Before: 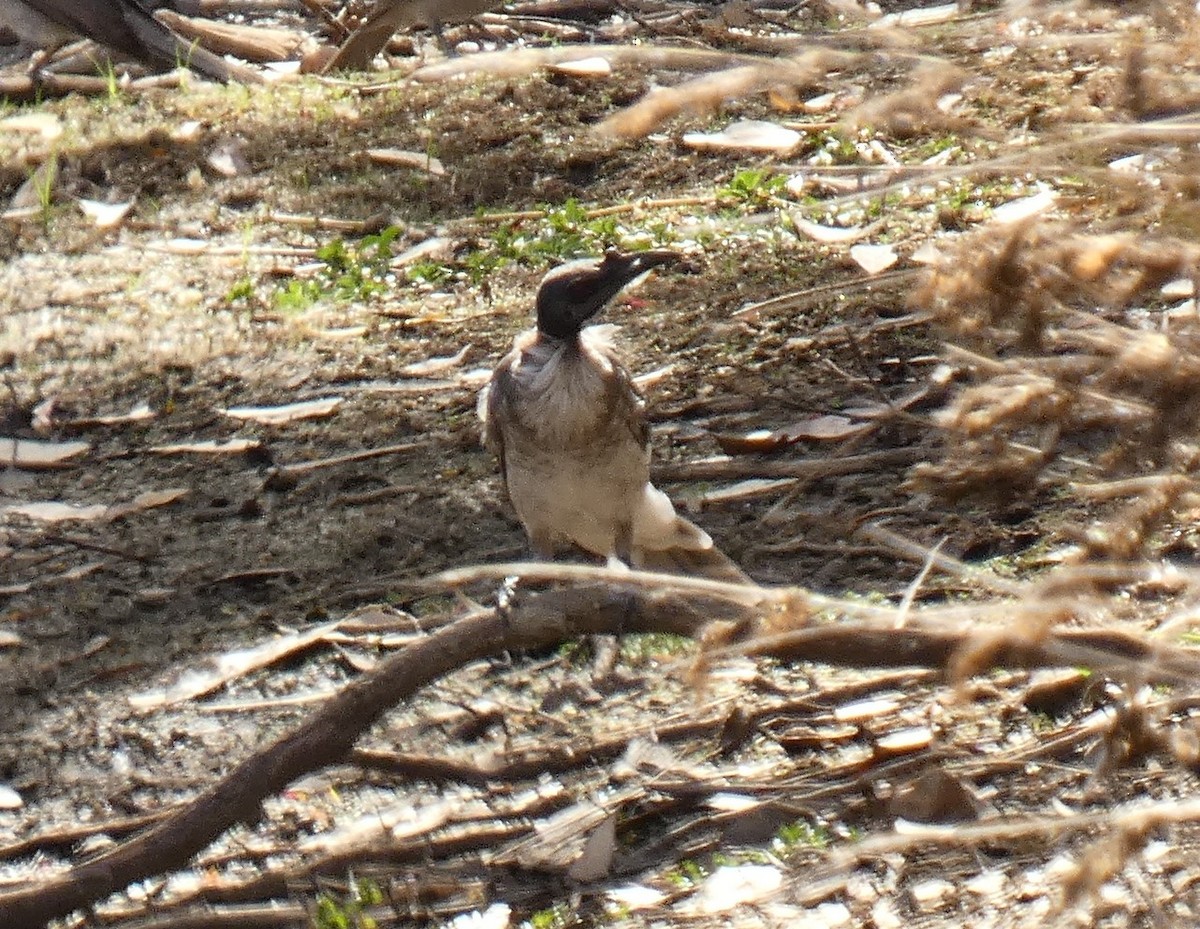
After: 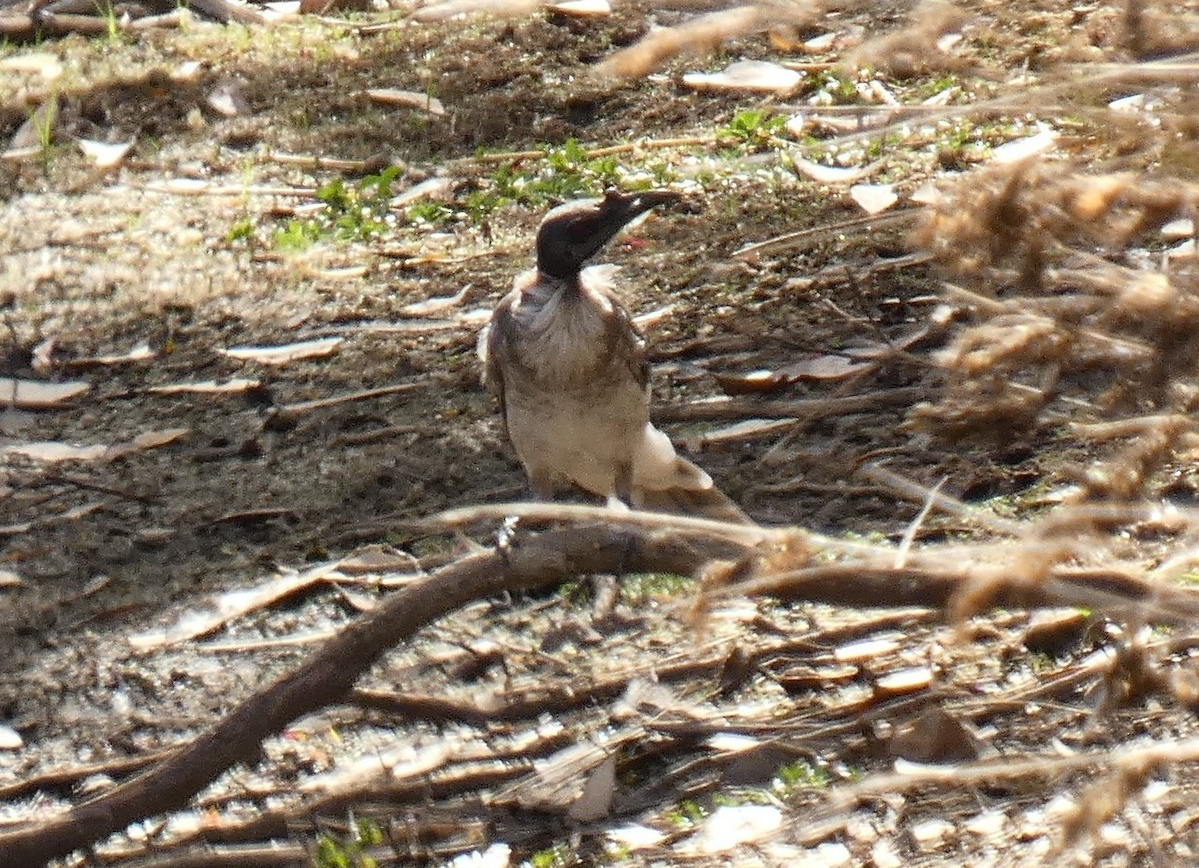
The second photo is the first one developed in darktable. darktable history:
crop and rotate: top 6.508%
